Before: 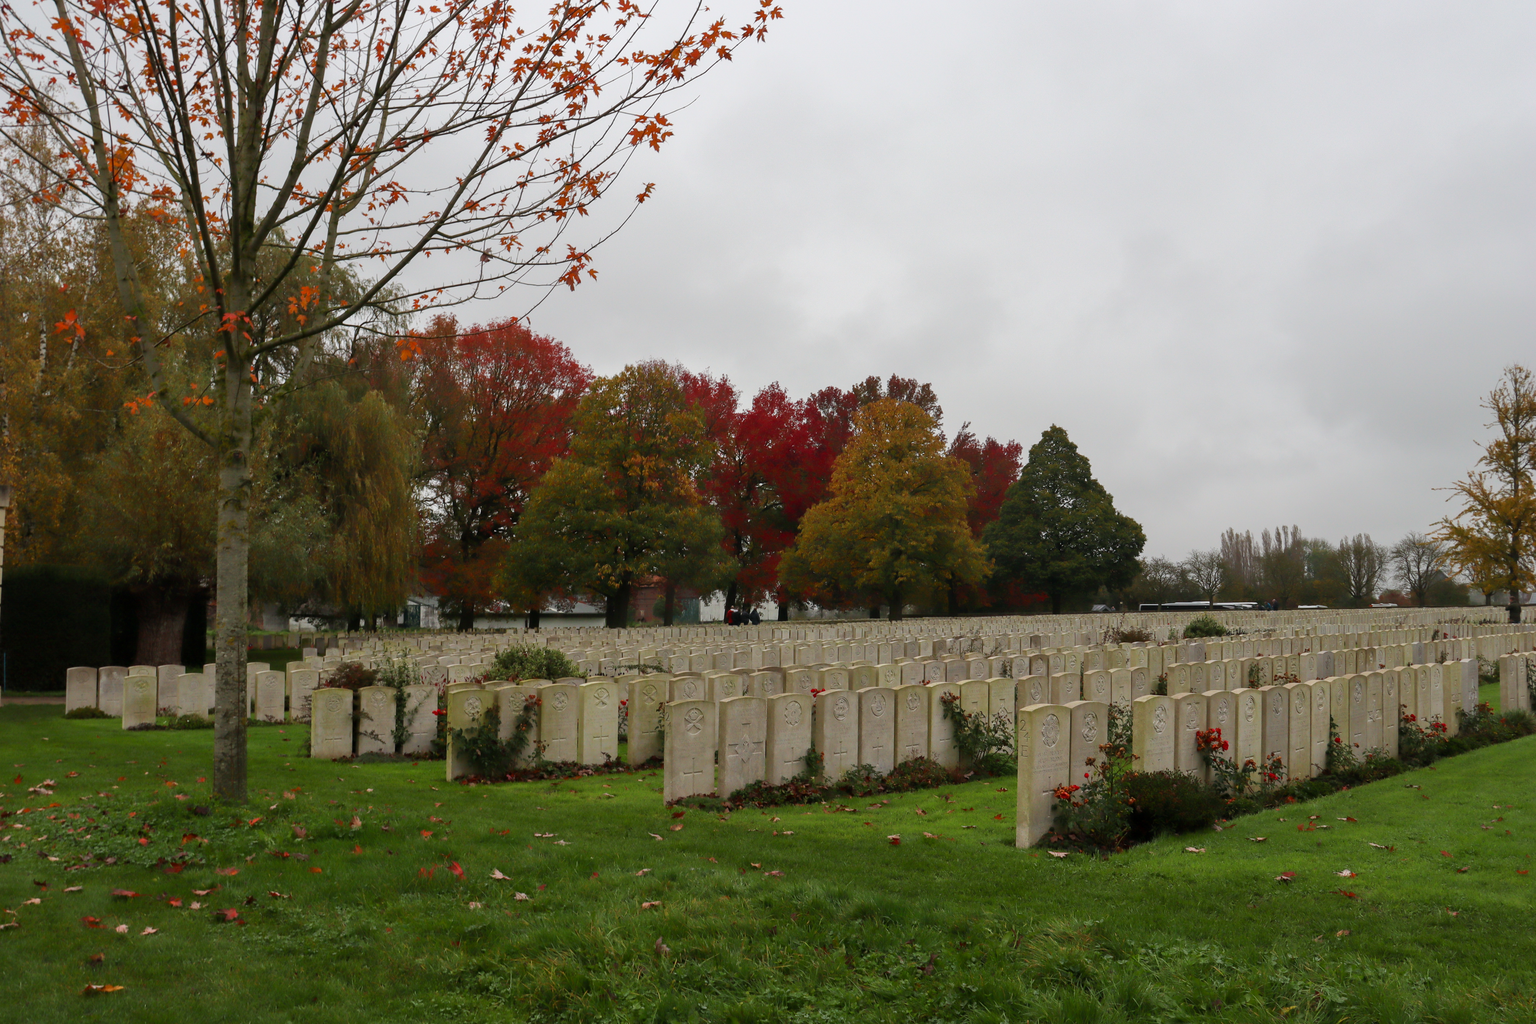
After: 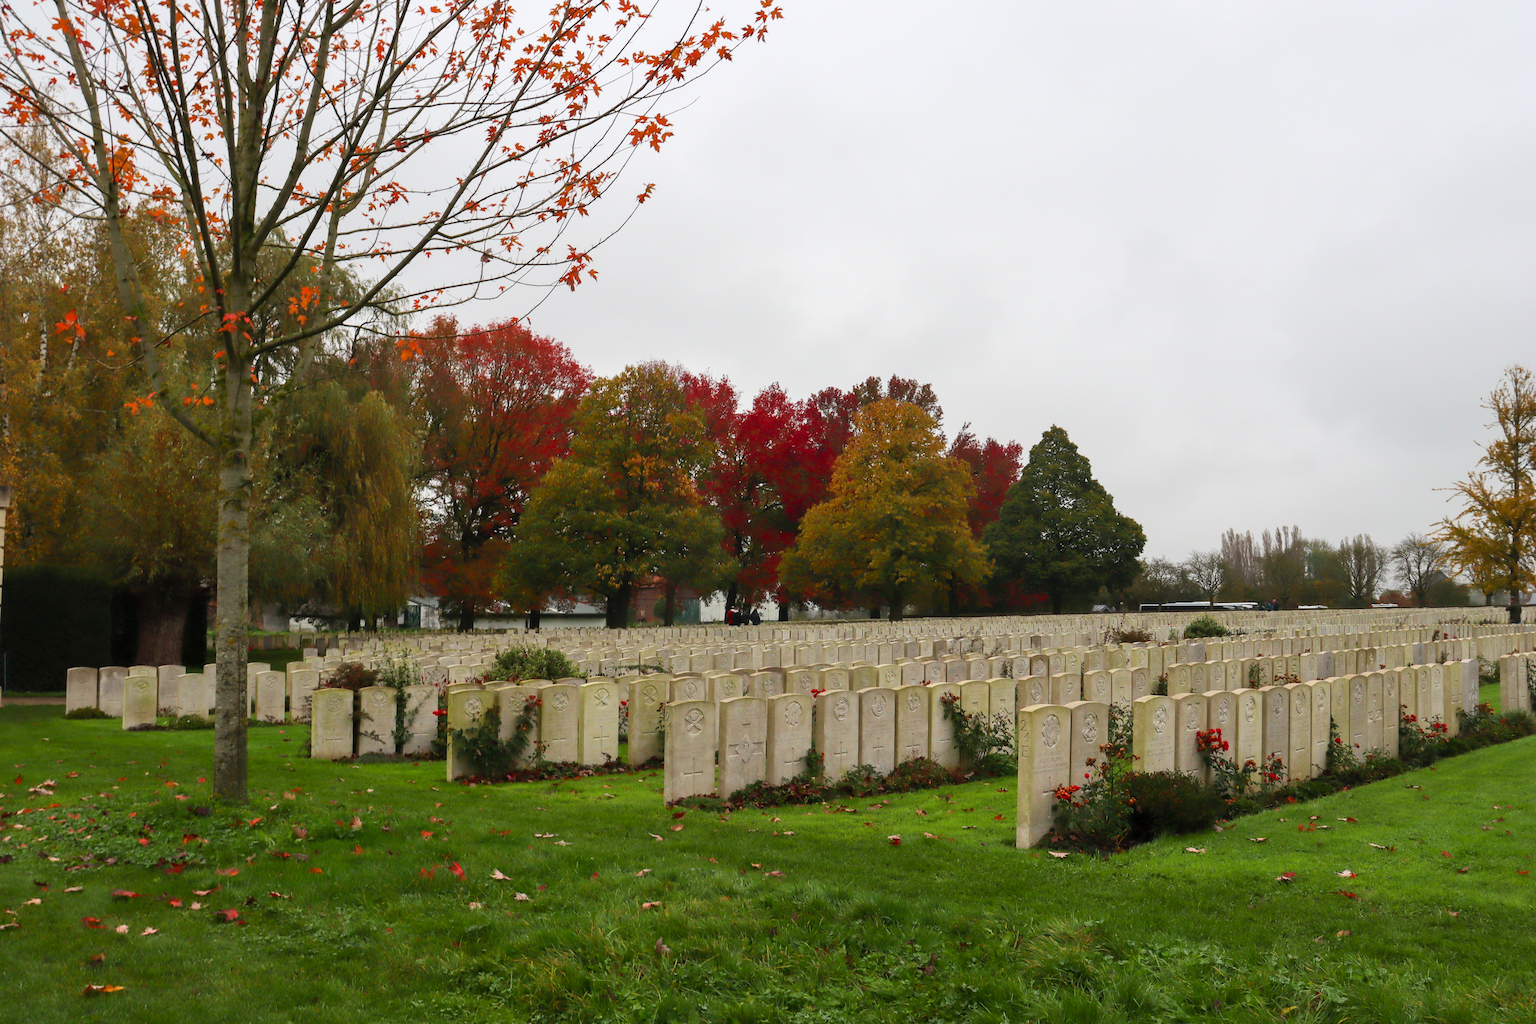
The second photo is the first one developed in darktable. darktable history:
contrast brightness saturation: contrast 0.196, brightness 0.165, saturation 0.227
